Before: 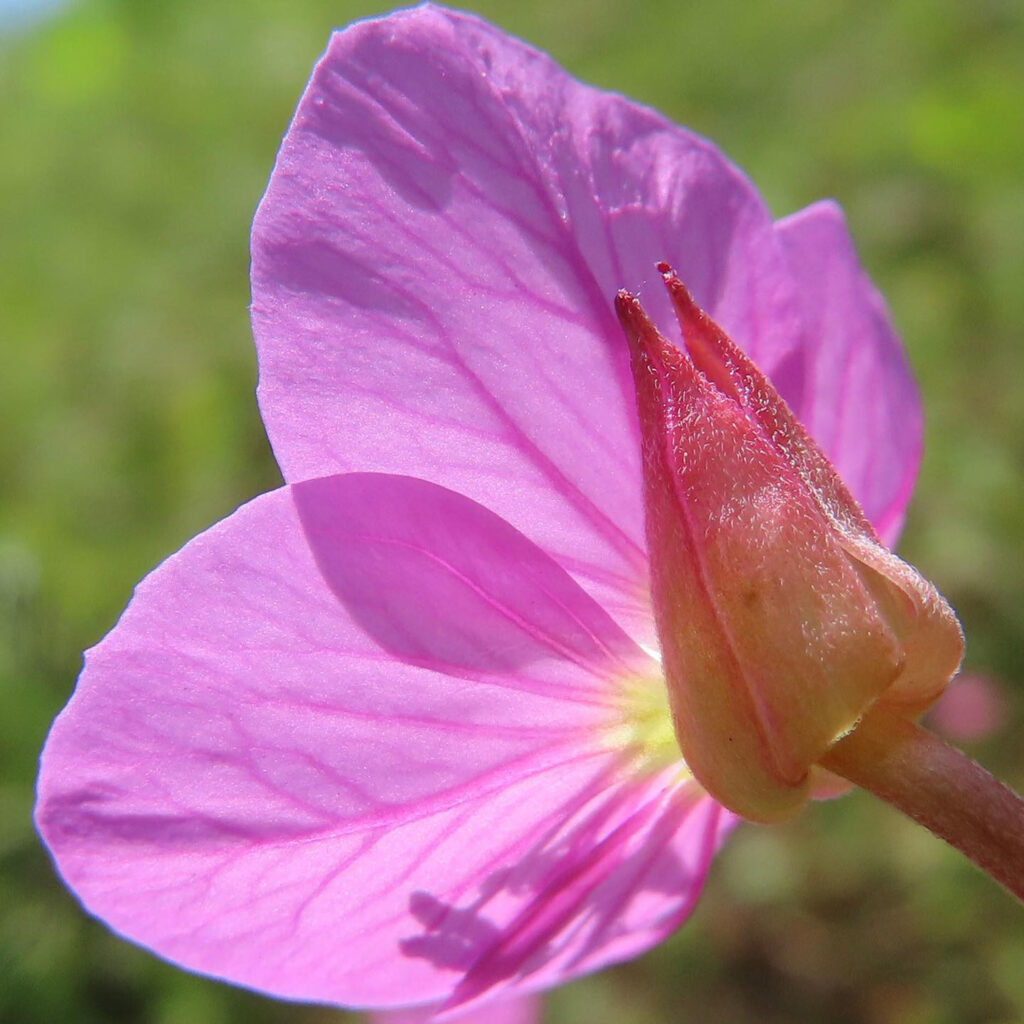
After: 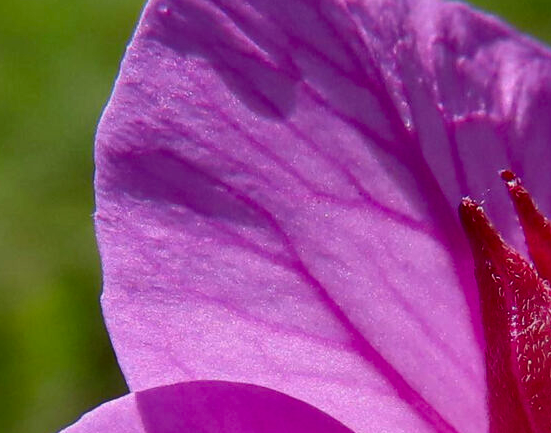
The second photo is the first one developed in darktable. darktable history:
crop: left 15.306%, top 9.065%, right 30.789%, bottom 48.638%
local contrast: mode bilateral grid, contrast 20, coarseness 50, detail 120%, midtone range 0.2
contrast brightness saturation: contrast 0.1, brightness -0.26, saturation 0.14
